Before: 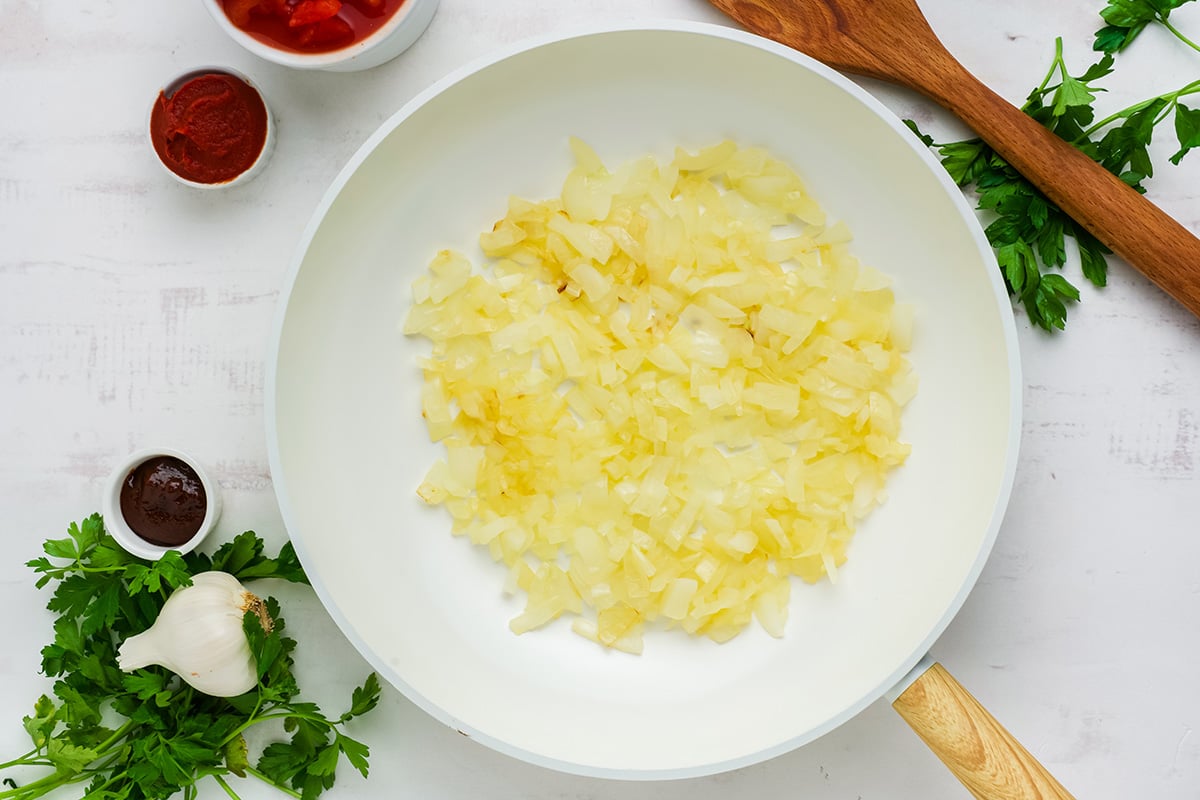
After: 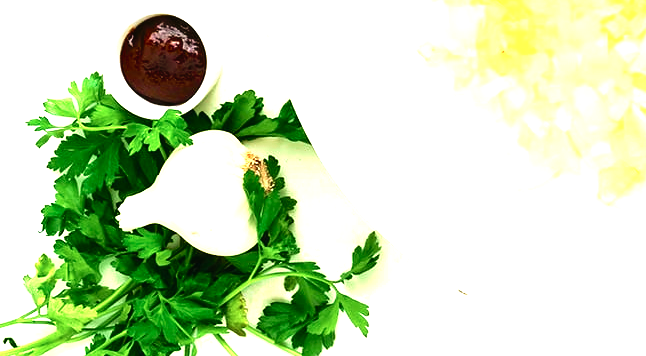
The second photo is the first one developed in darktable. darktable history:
velvia: on, module defaults
crop and rotate: top 55.221%, right 46.107%, bottom 0.214%
color correction: highlights b* -0.031, saturation 0.986
levels: levels [0, 0.374, 0.749]
tone curve: curves: ch0 [(0, 0.013) (0.104, 0.103) (0.258, 0.267) (0.448, 0.487) (0.709, 0.794) (0.895, 0.915) (0.994, 0.971)]; ch1 [(0, 0) (0.335, 0.298) (0.446, 0.413) (0.488, 0.484) (0.515, 0.508) (0.584, 0.623) (0.635, 0.661) (1, 1)]; ch2 [(0, 0) (0.314, 0.306) (0.436, 0.447) (0.502, 0.503) (0.538, 0.541) (0.568, 0.603) (0.641, 0.635) (0.717, 0.701) (1, 1)], color space Lab, independent channels, preserve colors none
color calibration: x 0.335, y 0.35, temperature 5410.36 K
tone equalizer: -8 EV -0.405 EV, -7 EV -0.404 EV, -6 EV -0.343 EV, -5 EV -0.26 EV, -3 EV 0.249 EV, -2 EV 0.325 EV, -1 EV 0.404 EV, +0 EV 0.402 EV, mask exposure compensation -0.495 EV
